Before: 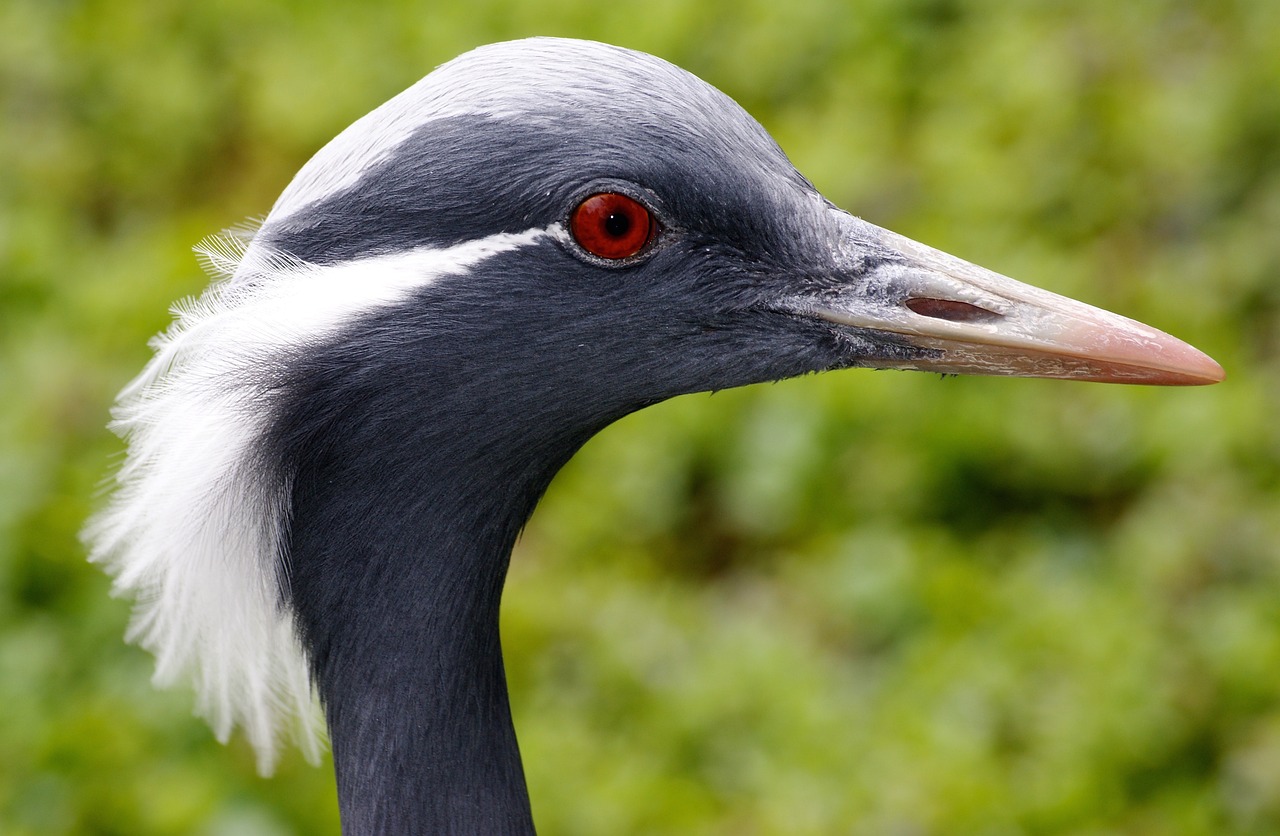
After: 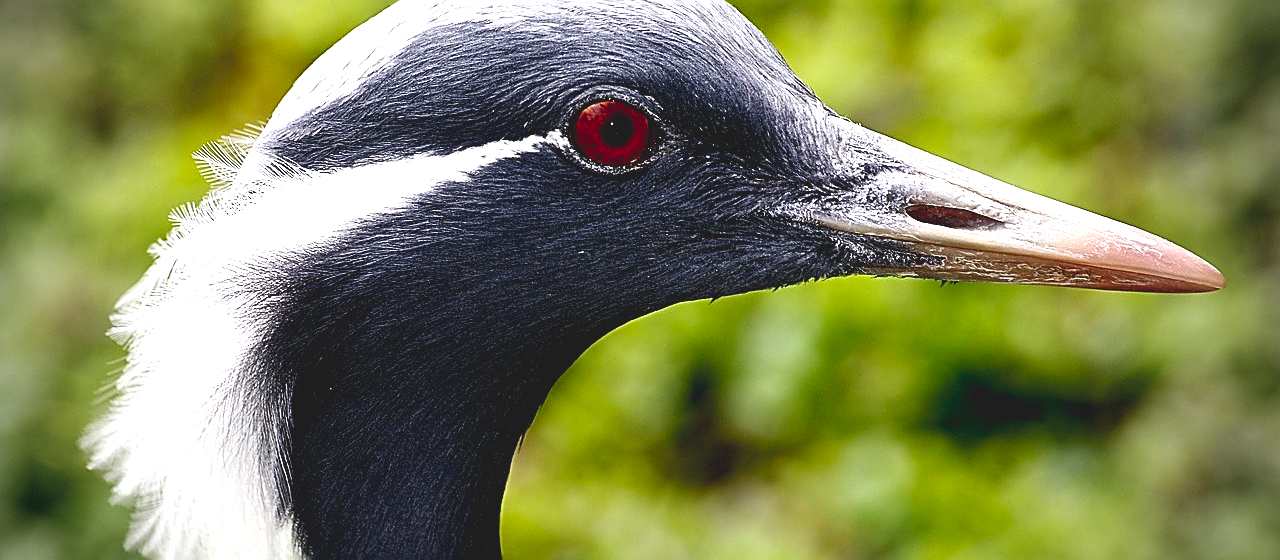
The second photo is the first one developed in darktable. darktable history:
contrast brightness saturation: contrast 0.068, brightness -0.126, saturation 0.061
crop: top 11.163%, bottom 21.791%
tone curve: curves: ch0 [(0.122, 0.111) (1, 1)], preserve colors none
vignetting: fall-off start 67.32%, width/height ratio 1.014, unbound false
tone equalizer: -8 EV -0.738 EV, -7 EV -0.69 EV, -6 EV -0.613 EV, -5 EV -0.399 EV, -3 EV 0.367 EV, -2 EV 0.6 EV, -1 EV 0.694 EV, +0 EV 0.764 EV, smoothing diameter 24.89%, edges refinement/feathering 12.34, preserve details guided filter
sharpen: radius 1.706, amount 1.304
